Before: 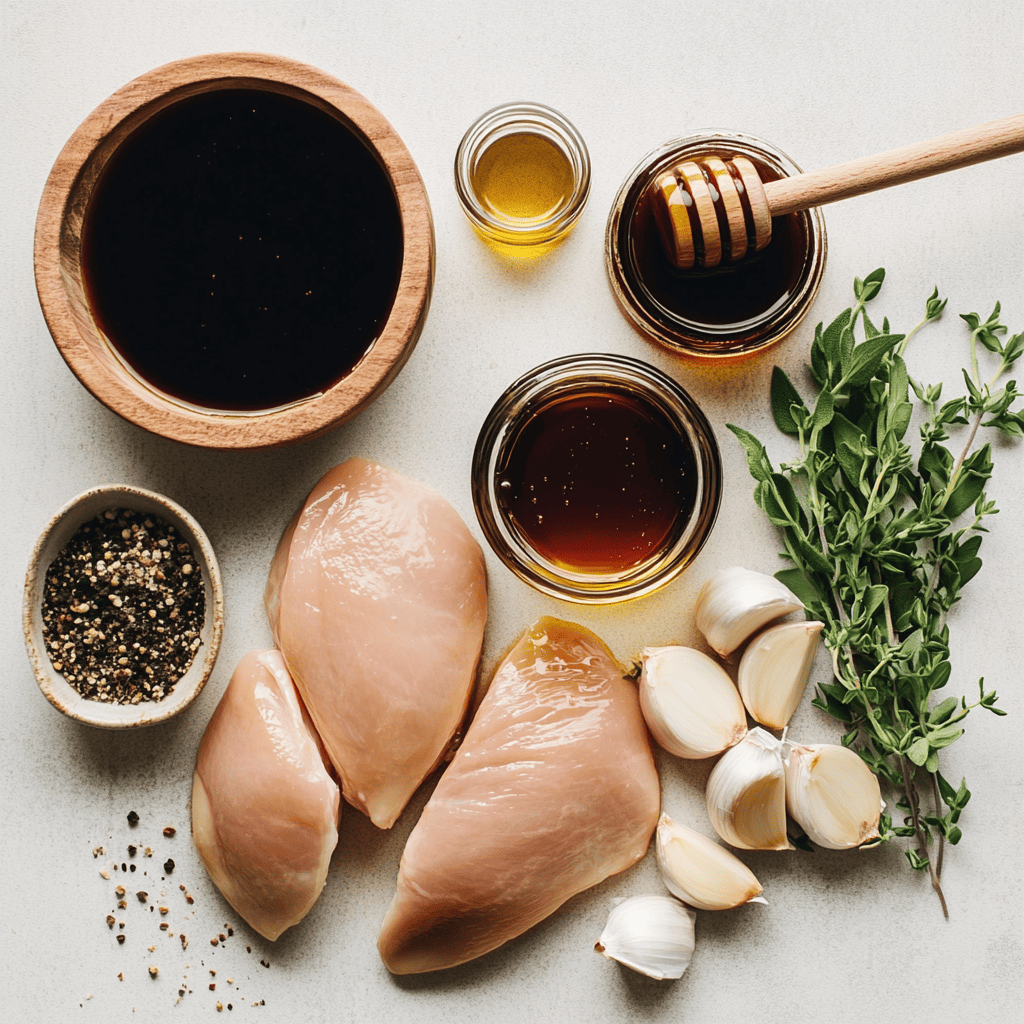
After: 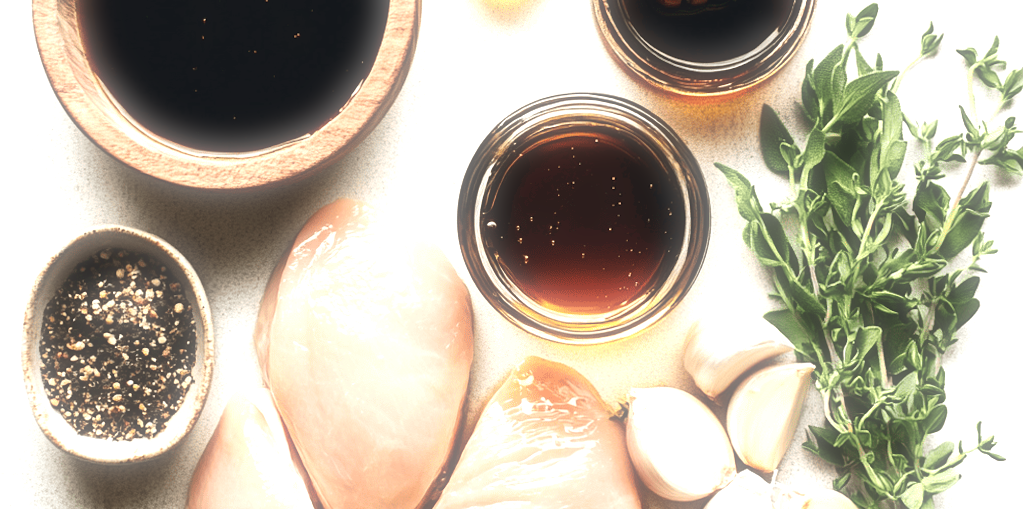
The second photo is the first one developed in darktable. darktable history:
crop and rotate: top 26.056%, bottom 25.543%
soften: size 60.24%, saturation 65.46%, brightness 0.506 EV, mix 25.7%
tone equalizer: on, module defaults
exposure: black level correction 0, exposure 1.1 EV, compensate highlight preservation false
color zones: curves: ch1 [(0, 0.469) (0.01, 0.469) (0.12, 0.446) (0.248, 0.469) (0.5, 0.5) (0.748, 0.5) (0.99, 0.469) (1, 0.469)]
rotate and perspective: lens shift (horizontal) -0.055, automatic cropping off
